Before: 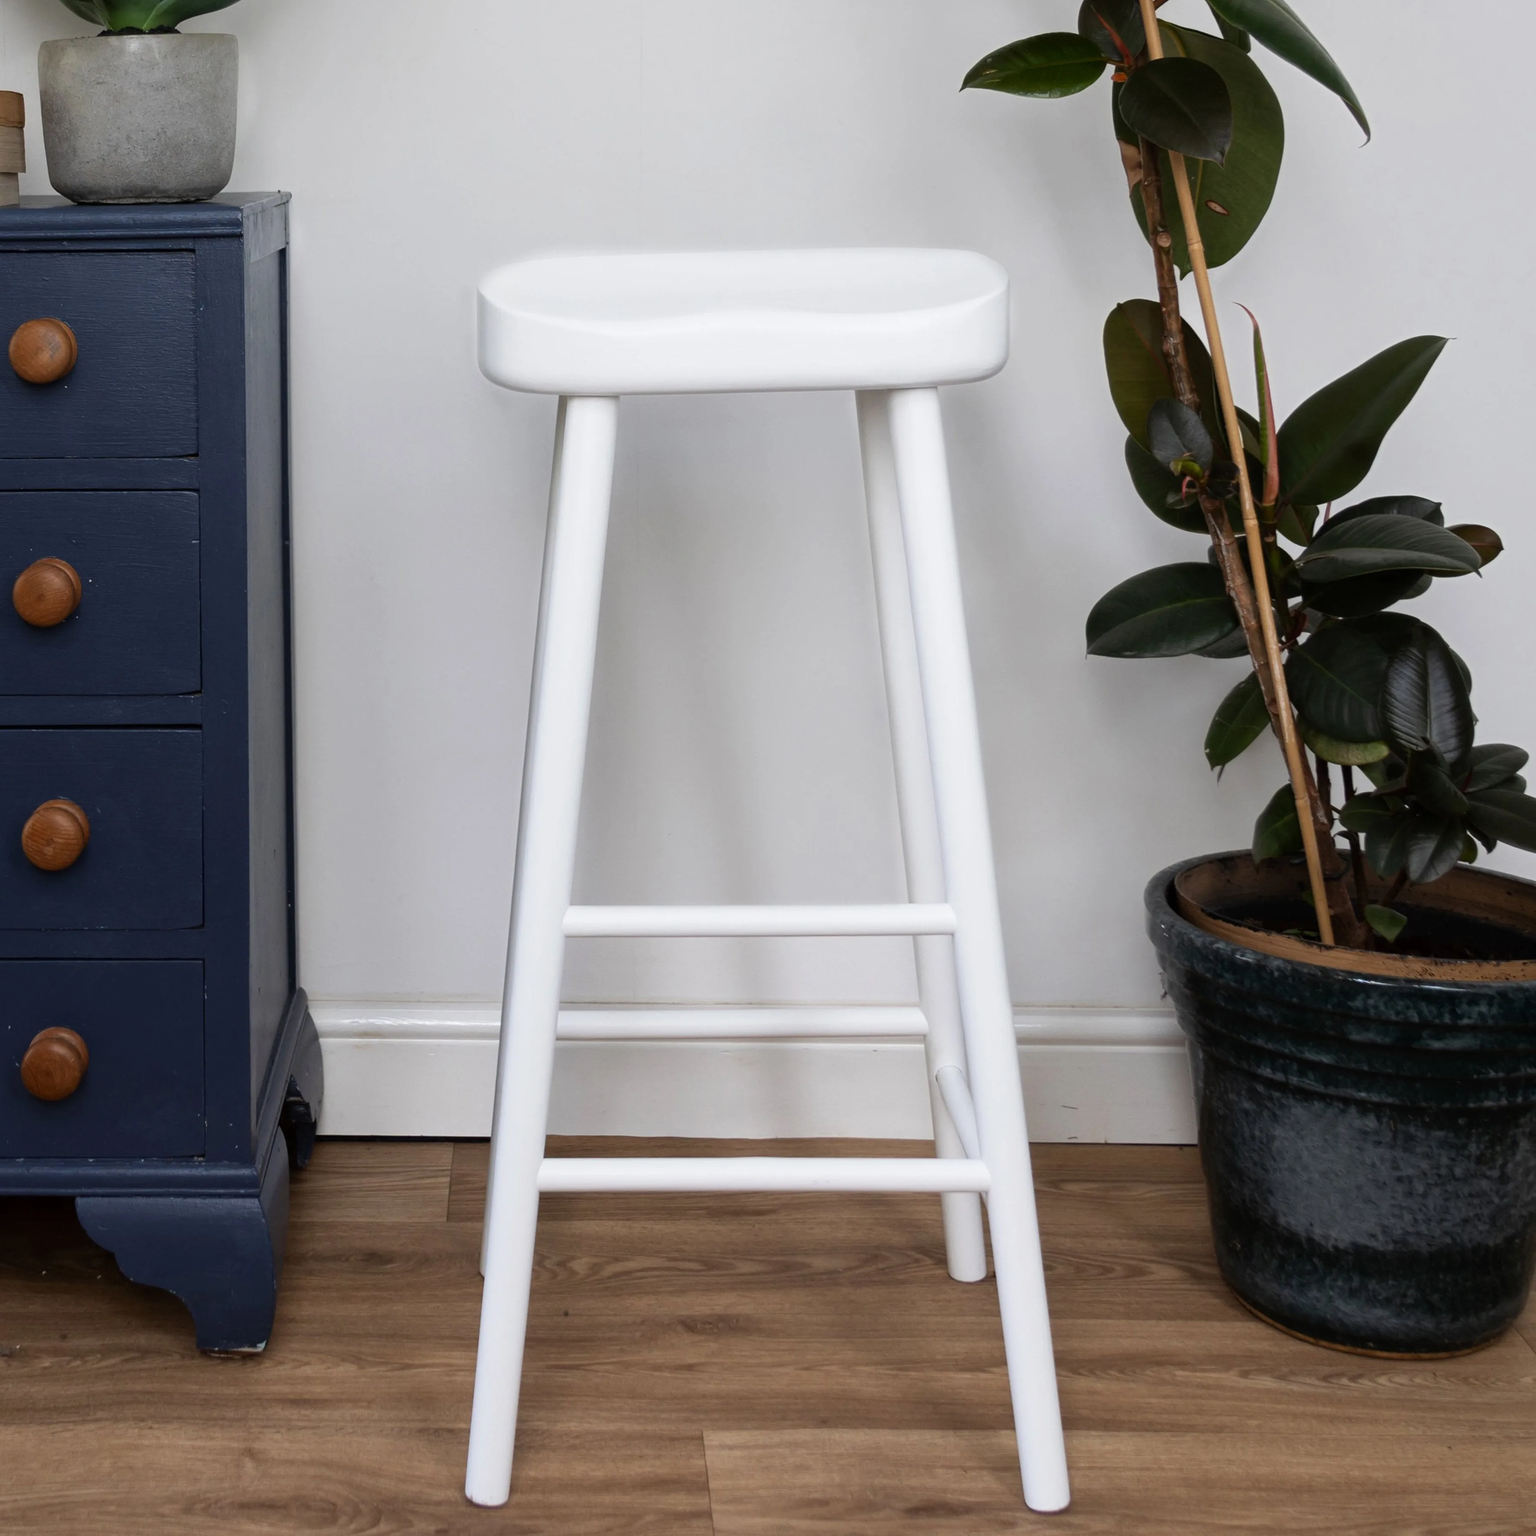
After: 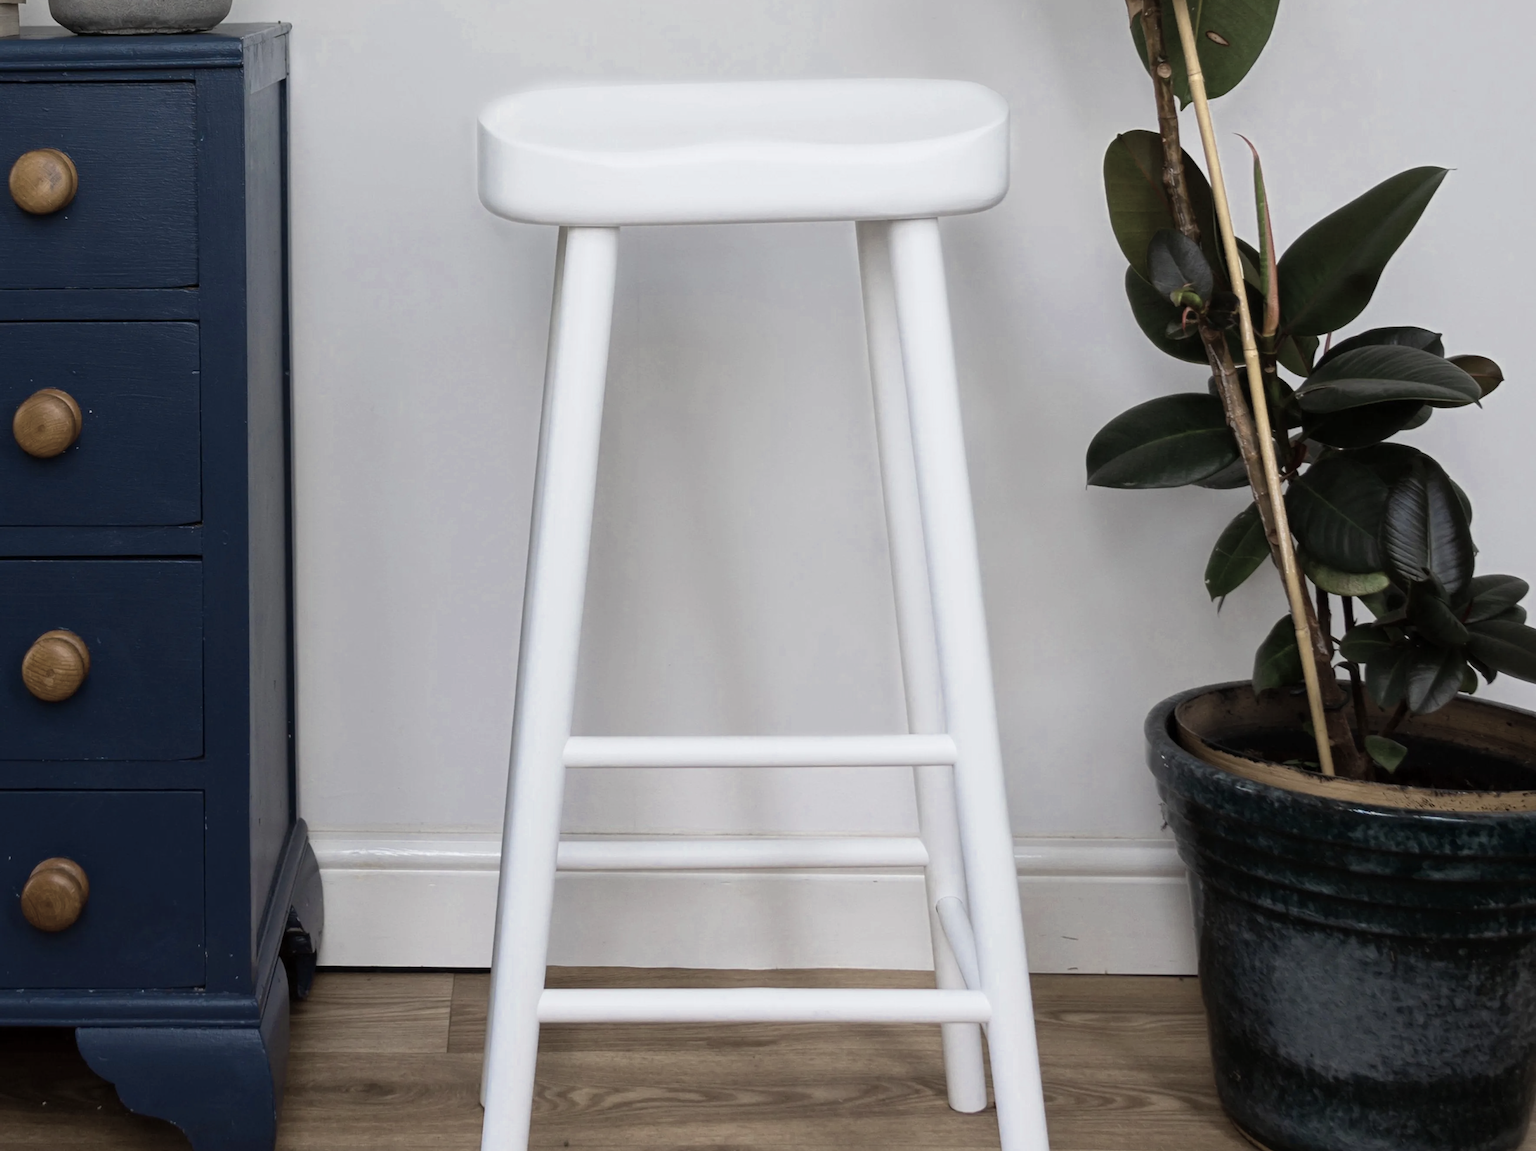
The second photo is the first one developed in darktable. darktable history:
color zones: curves: ch0 [(0.25, 0.667) (0.758, 0.368)]; ch1 [(0.215, 0.245) (0.761, 0.373)]; ch2 [(0.247, 0.554) (0.761, 0.436)]
color balance rgb: perceptual saturation grading › global saturation 25%, global vibrance 20%
crop: top 11.038%, bottom 13.962%
